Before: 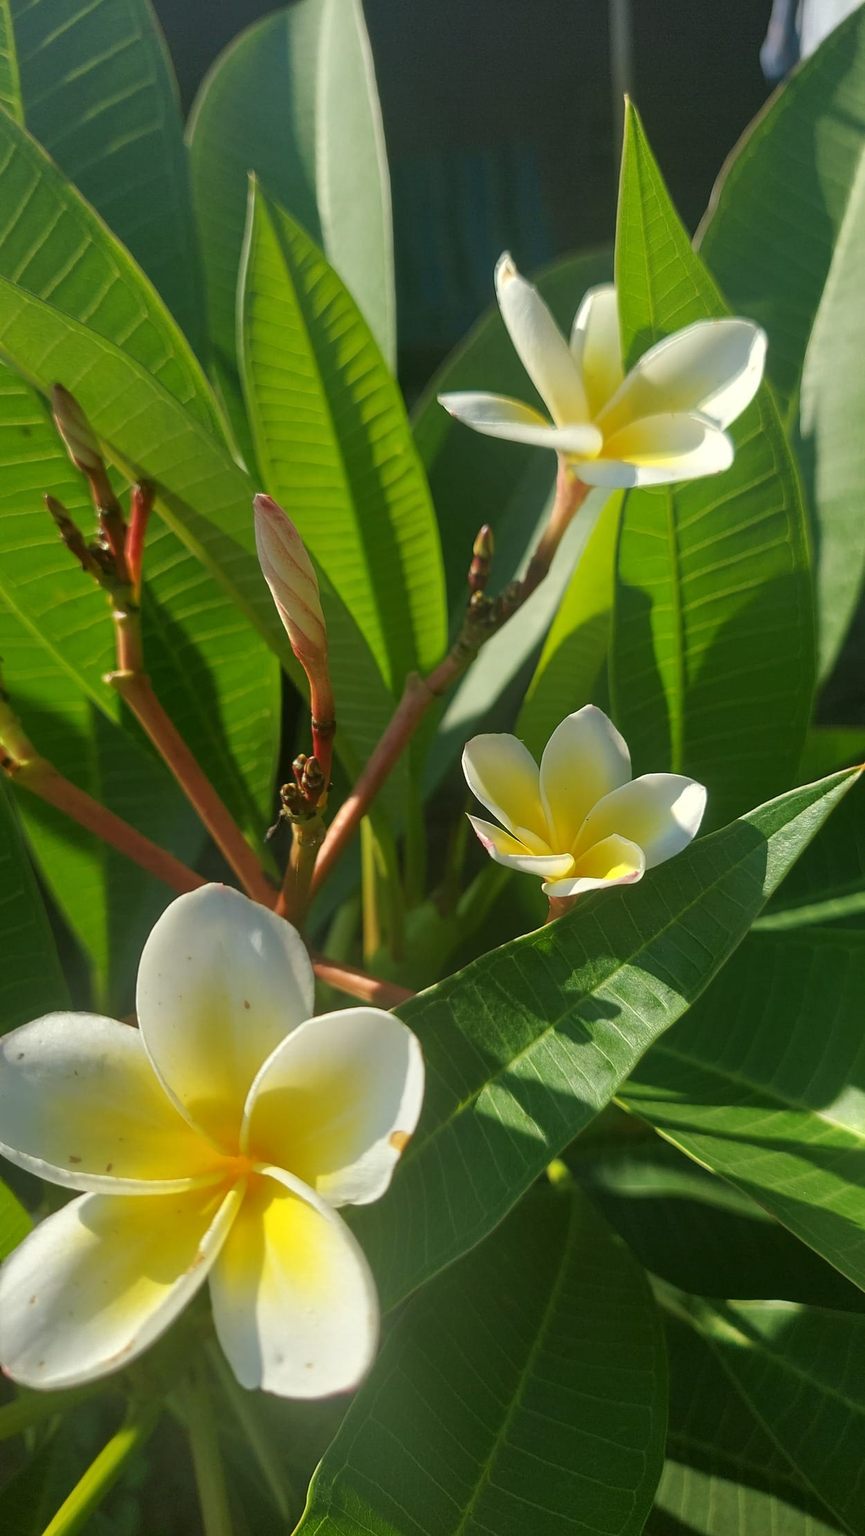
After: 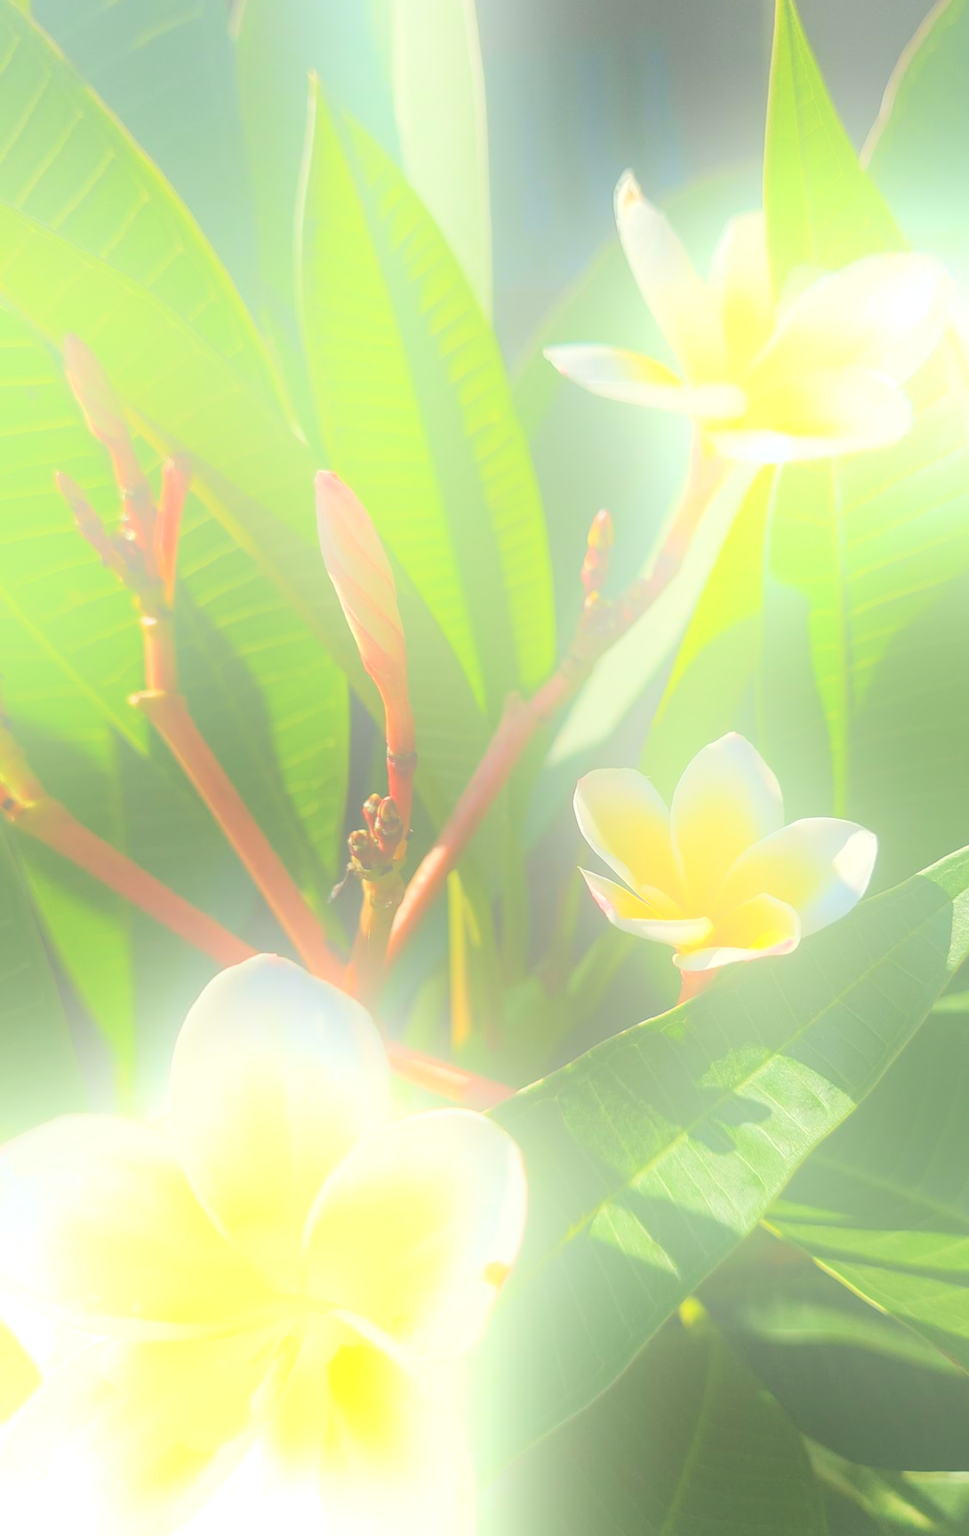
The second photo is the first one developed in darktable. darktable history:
crop: top 7.49%, right 9.717%, bottom 11.943%
bloom: size 25%, threshold 5%, strength 90%
